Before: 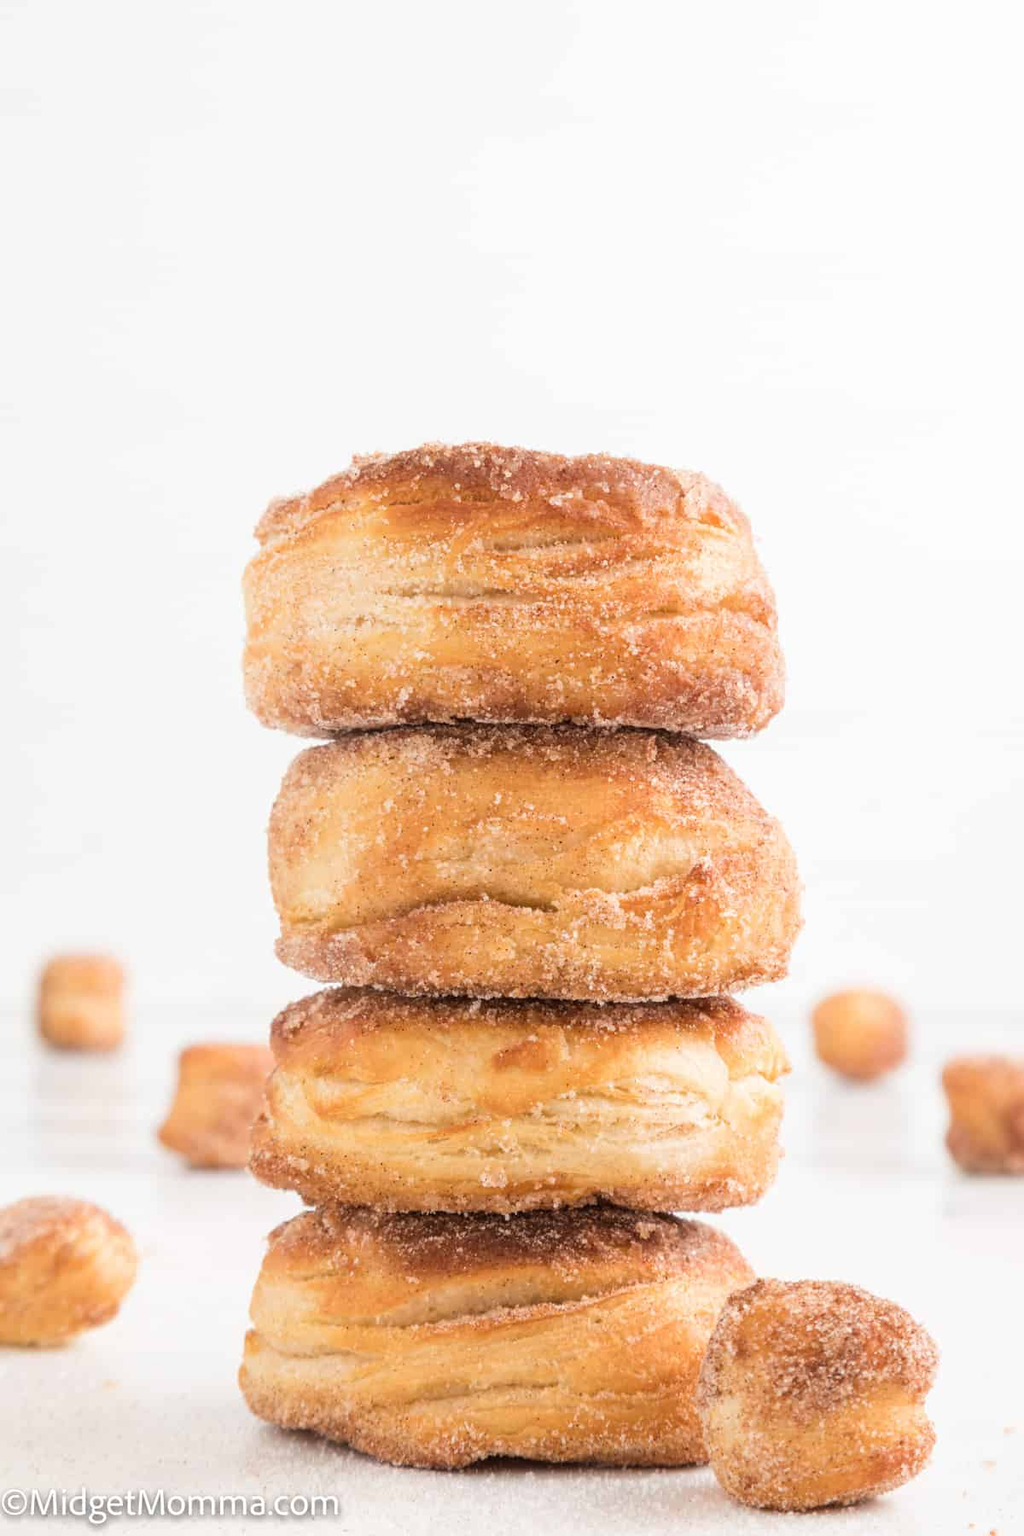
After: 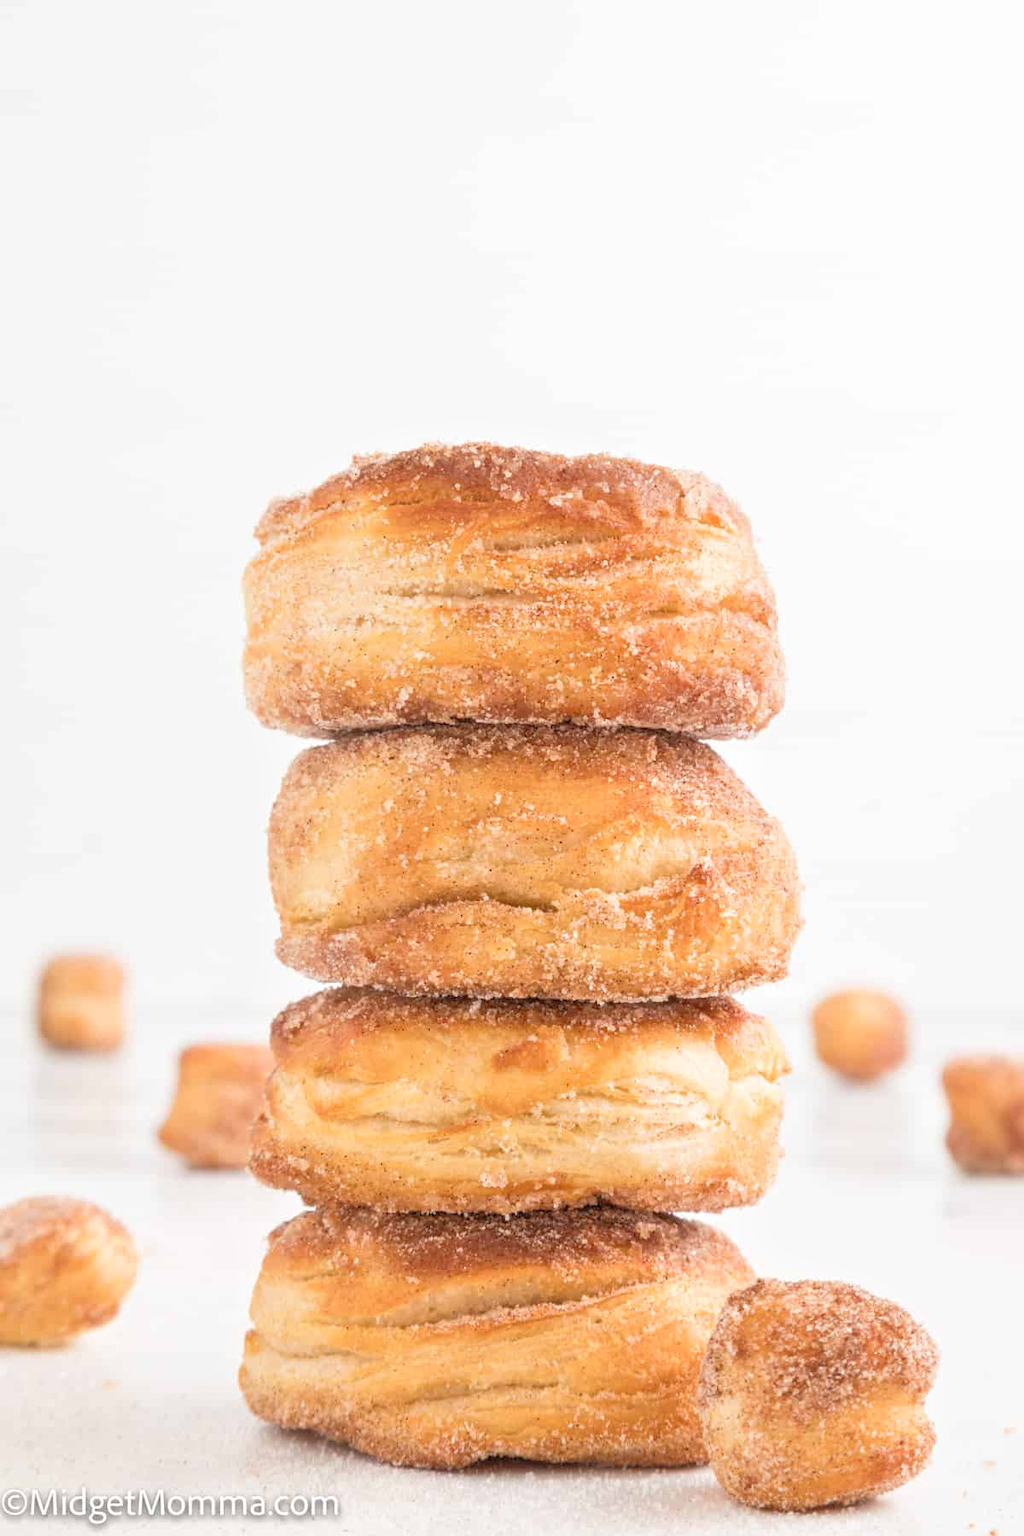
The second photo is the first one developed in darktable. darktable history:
color zones: curves: ch0 [(0, 0.5) (0.143, 0.5) (0.286, 0.5) (0.429, 0.5) (0.571, 0.5) (0.714, 0.476) (0.857, 0.5) (1, 0.5)]; ch2 [(0, 0.5) (0.143, 0.5) (0.286, 0.5) (0.429, 0.5) (0.571, 0.5) (0.714, 0.487) (0.857, 0.5) (1, 0.5)]
tone equalizer: -7 EV 0.159 EV, -6 EV 0.6 EV, -5 EV 1.13 EV, -4 EV 1.33 EV, -3 EV 1.12 EV, -2 EV 0.6 EV, -1 EV 0.167 EV, mask exposure compensation -0.495 EV
